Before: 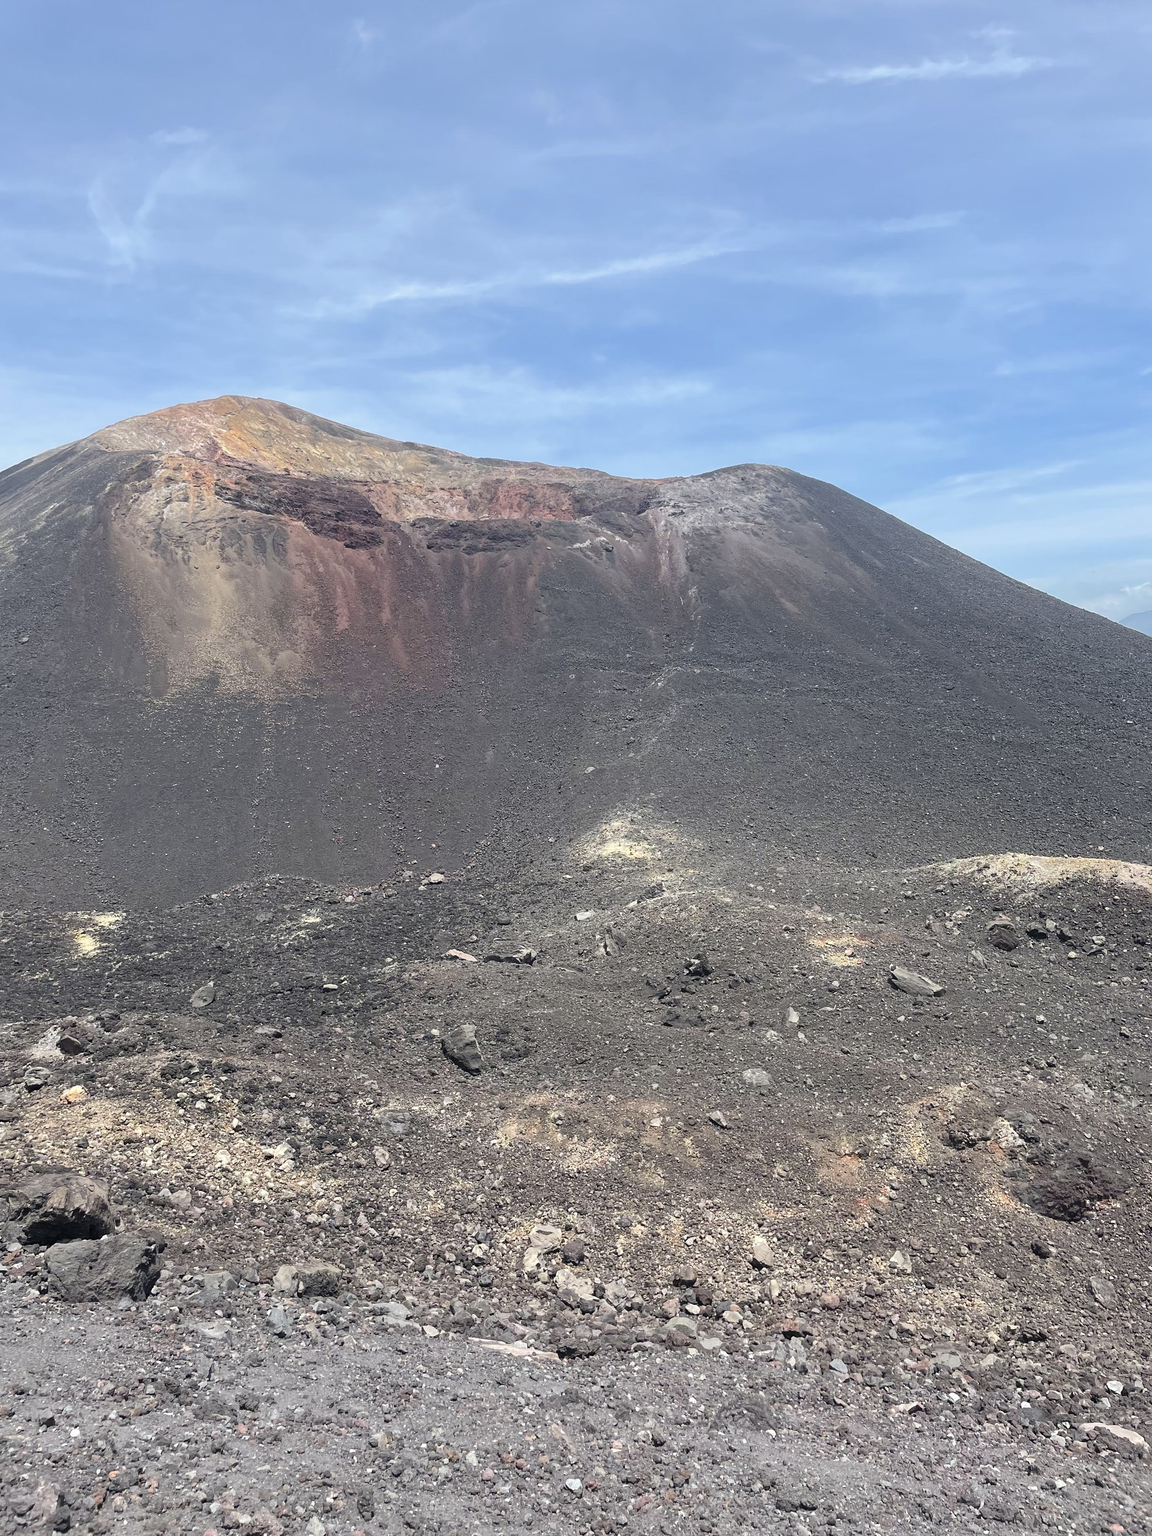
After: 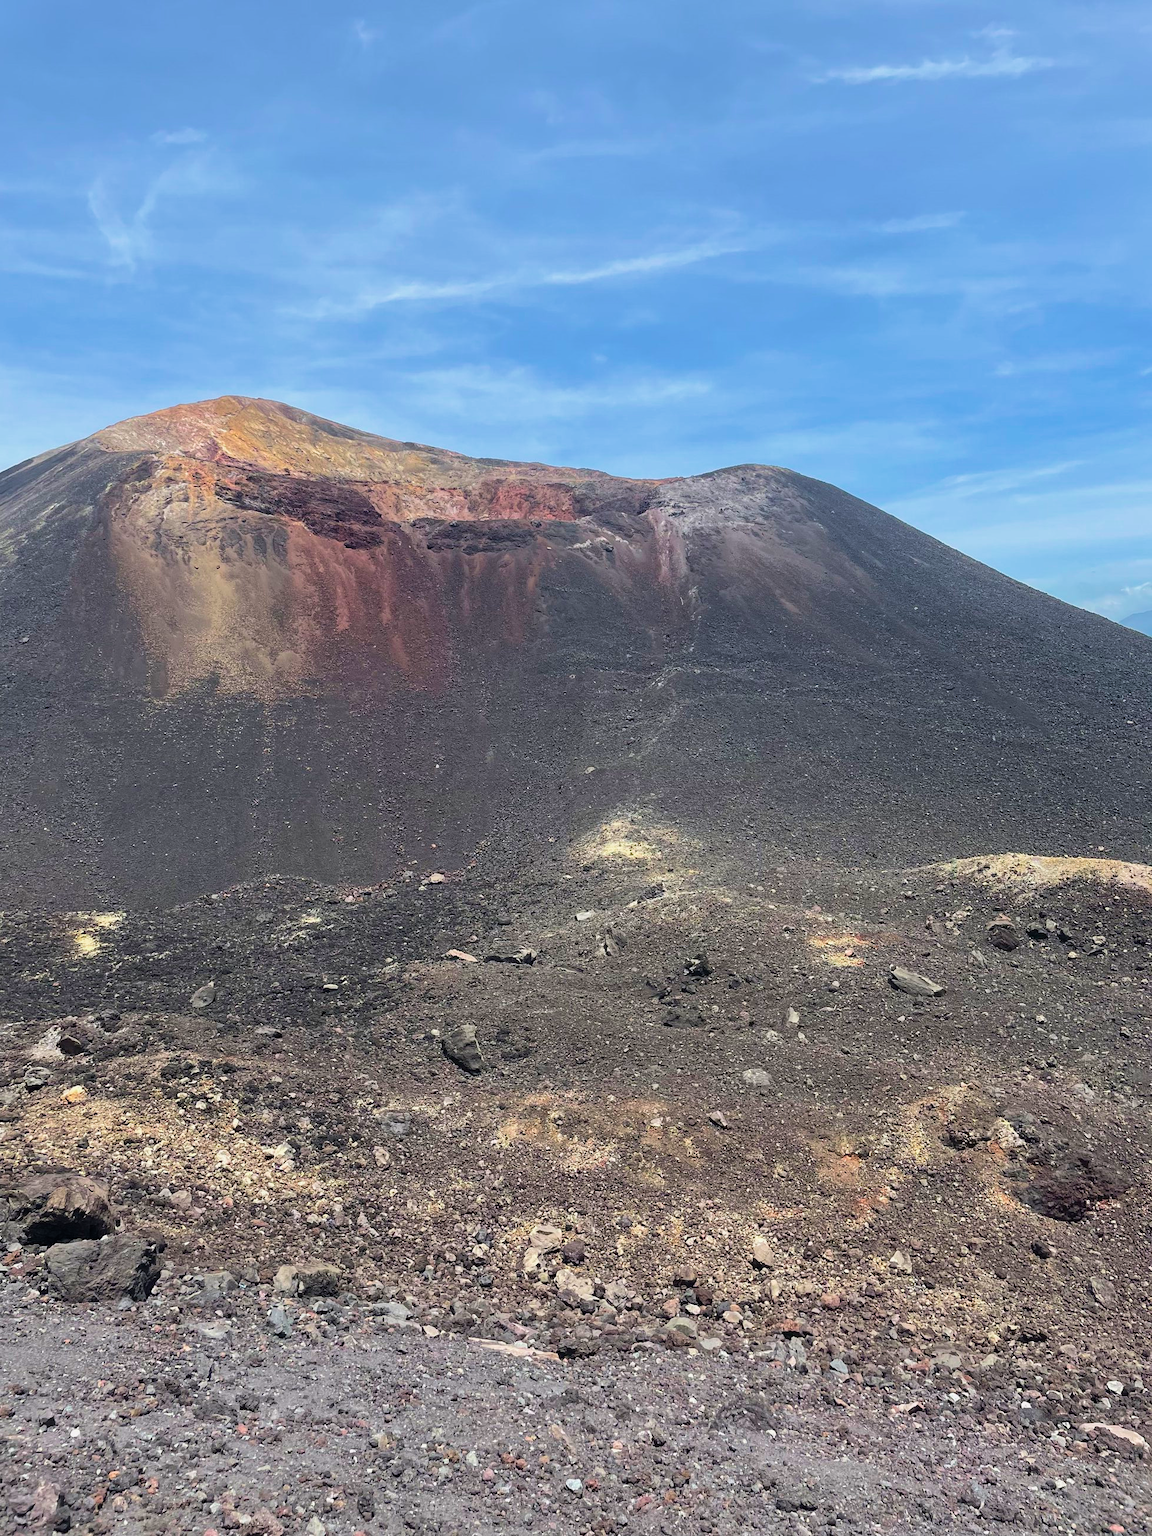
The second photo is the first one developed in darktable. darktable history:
velvia: strength 50.35%
exposure: exposure -0.491 EV, compensate highlight preservation false
tone equalizer: -8 EV -0.431 EV, -7 EV -0.418 EV, -6 EV -0.299 EV, -5 EV -0.253 EV, -3 EV 0.209 EV, -2 EV 0.331 EV, -1 EV 0.388 EV, +0 EV 0.43 EV, edges refinement/feathering 500, mask exposure compensation -1.57 EV, preserve details no
